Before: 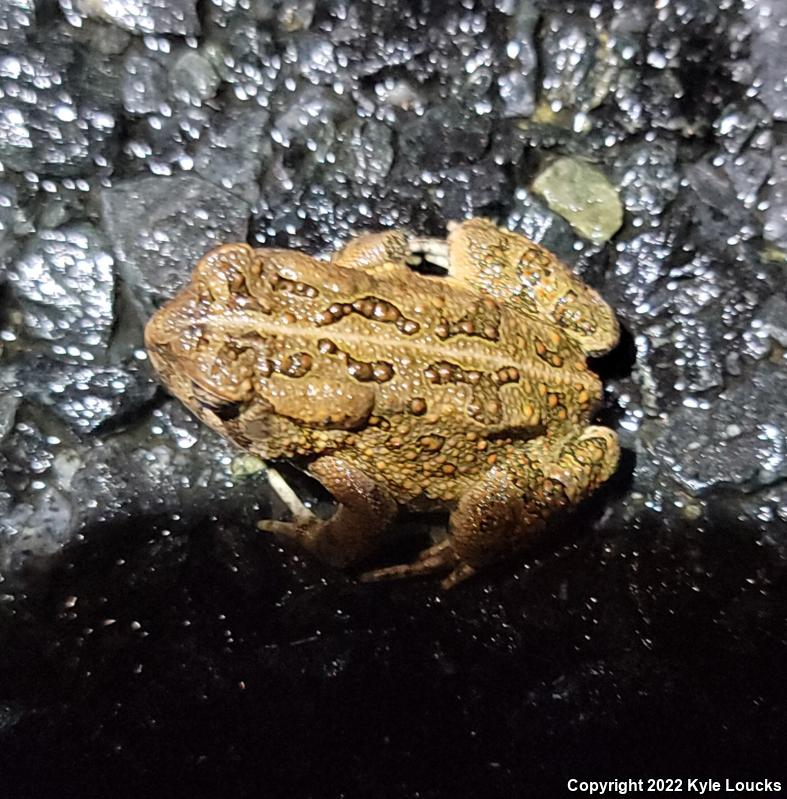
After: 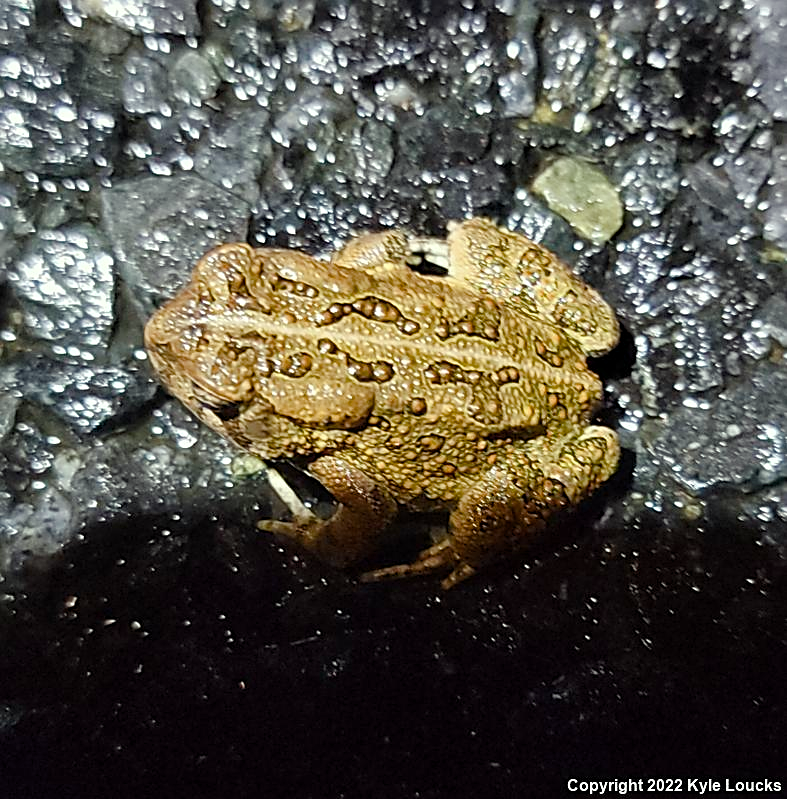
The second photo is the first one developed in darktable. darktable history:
color balance rgb: perceptual saturation grading › global saturation -0.146%, perceptual saturation grading › highlights -16.839%, perceptual saturation grading › mid-tones 33.101%, perceptual saturation grading › shadows 50.347%
sharpen: on, module defaults
color correction: highlights a* -4.75, highlights b* 5.05, saturation 0.947
